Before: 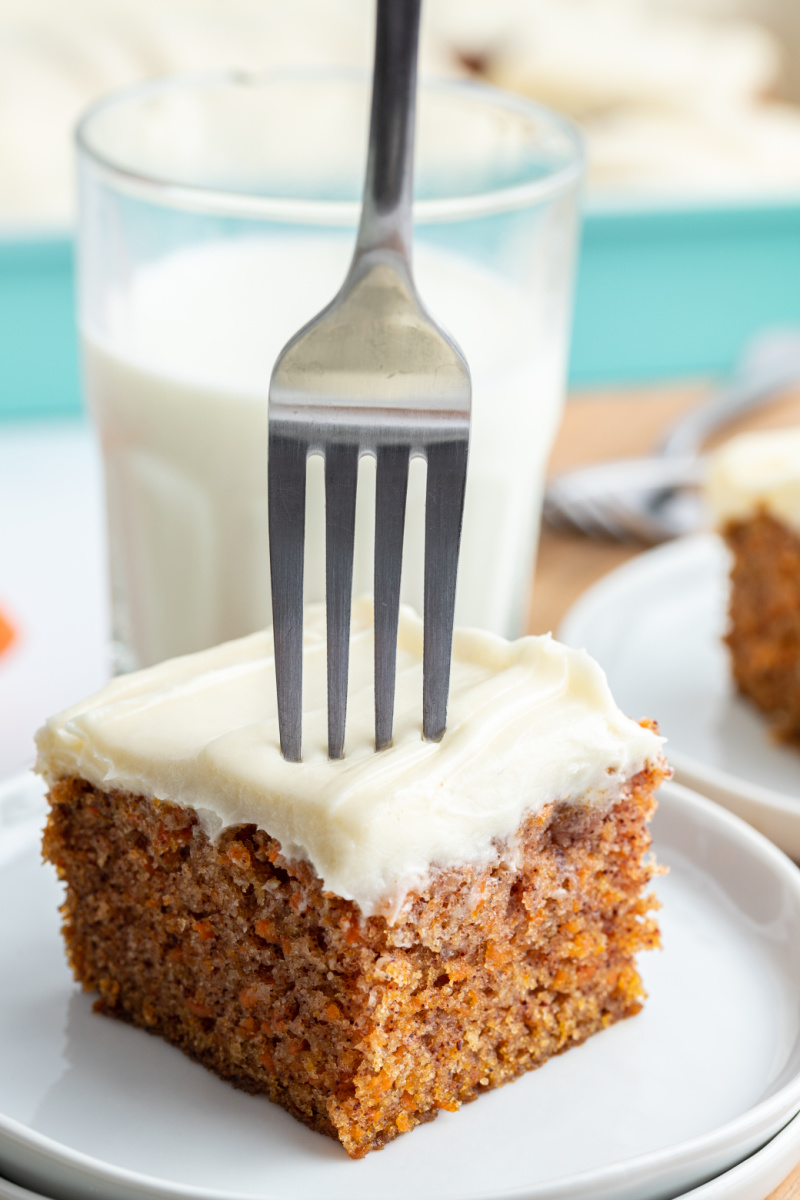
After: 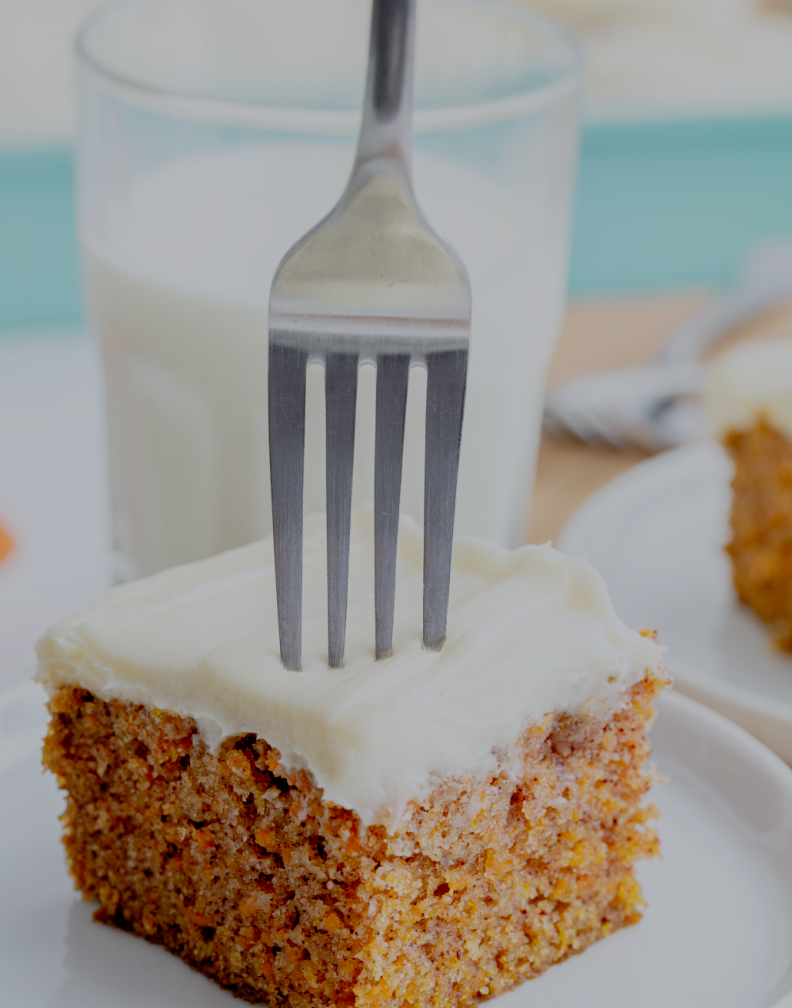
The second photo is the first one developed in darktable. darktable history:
filmic rgb: black relative exposure -7 EV, white relative exposure 6 EV, threshold 3 EV, target black luminance 0%, hardness 2.73, latitude 61.22%, contrast 0.691, highlights saturation mix 10%, shadows ↔ highlights balance -0.073%, preserve chrominance no, color science v4 (2020), iterations of high-quality reconstruction 10, contrast in shadows soft, contrast in highlights soft, enable highlight reconstruction true
white balance: red 0.983, blue 1.036
crop: top 7.625%, bottom 8.027%
